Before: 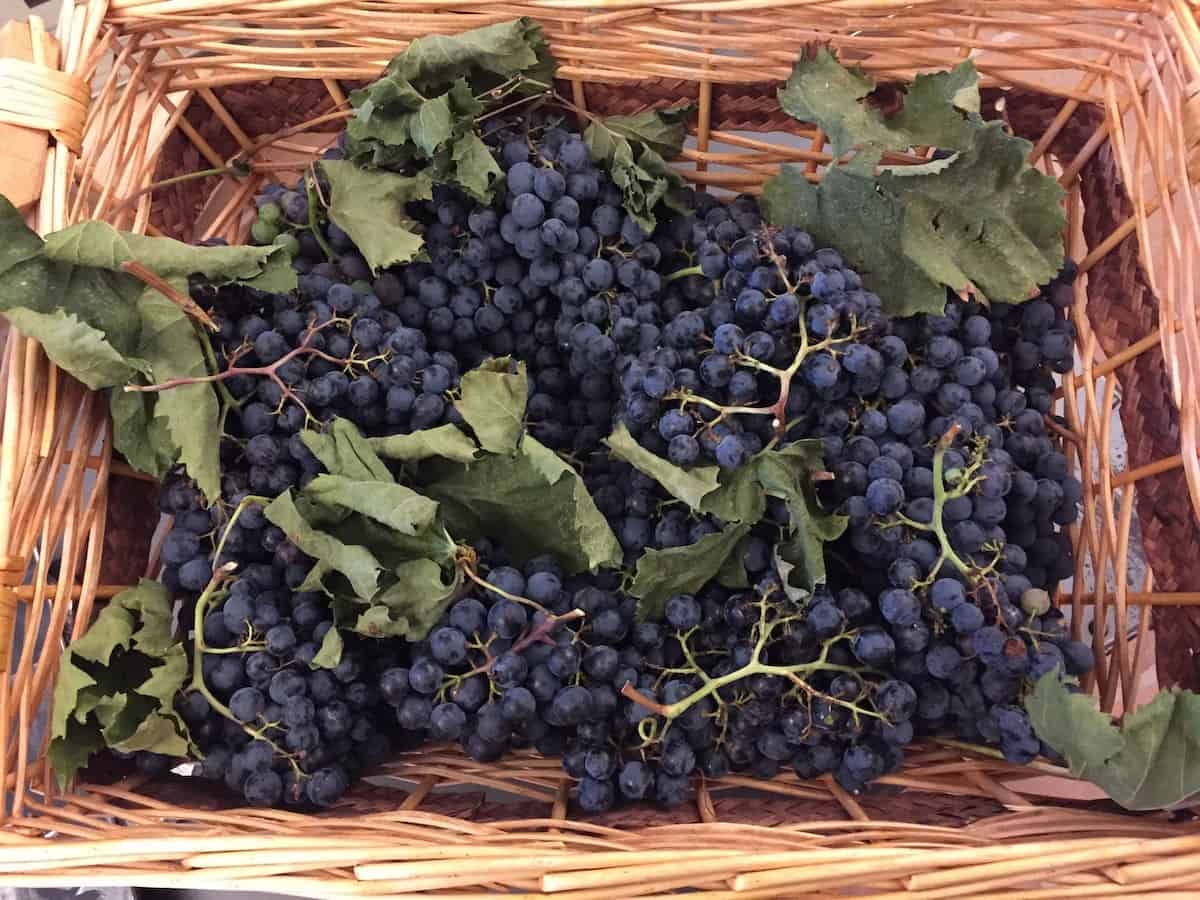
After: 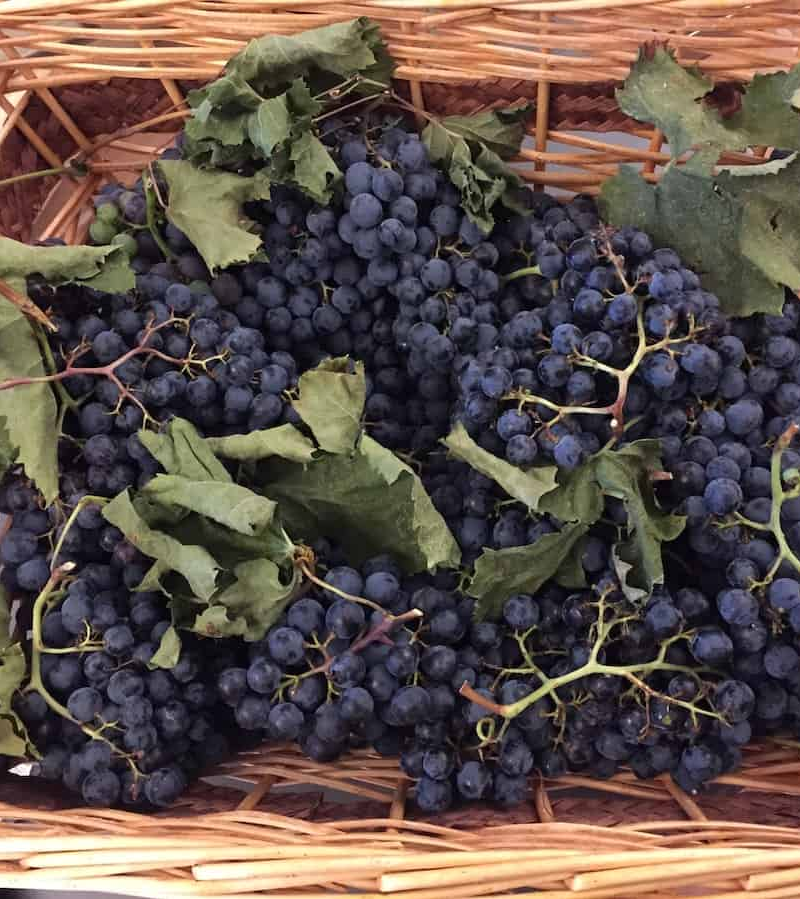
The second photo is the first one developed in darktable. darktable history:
levels: levels [0, 0.498, 0.996]
crop and rotate: left 13.537%, right 19.796%
